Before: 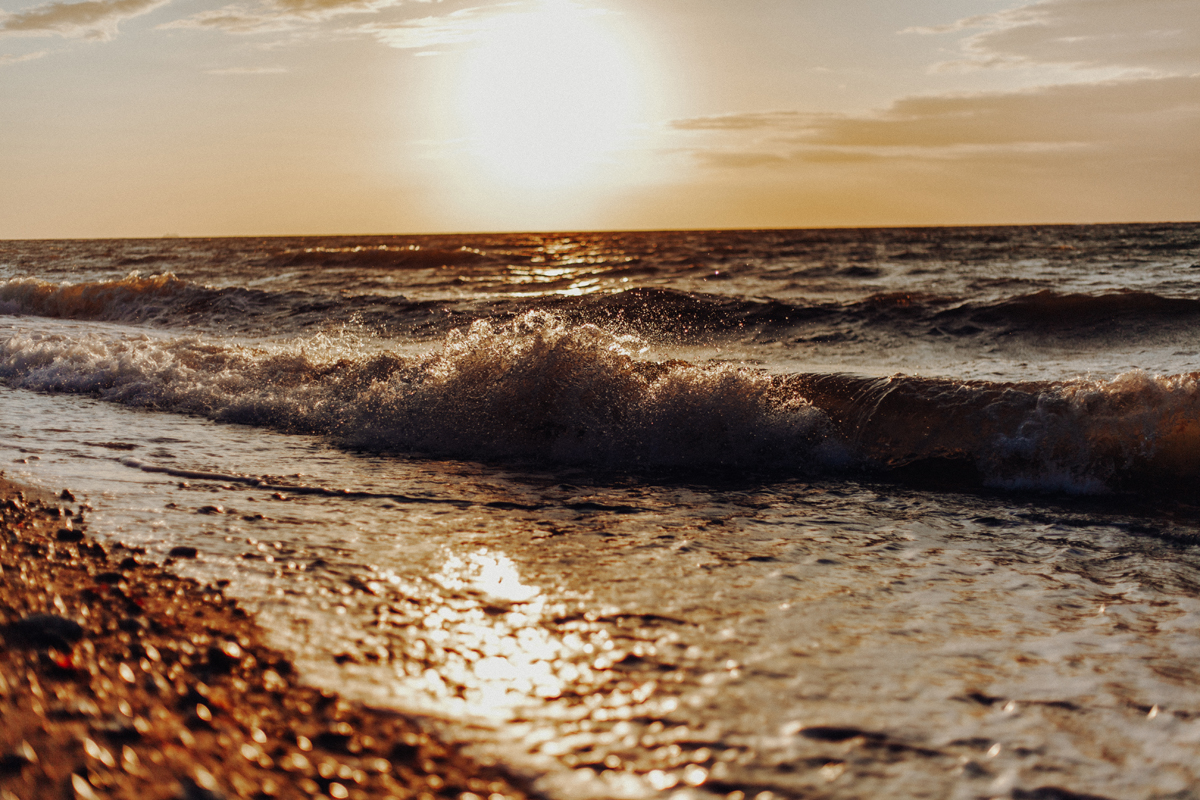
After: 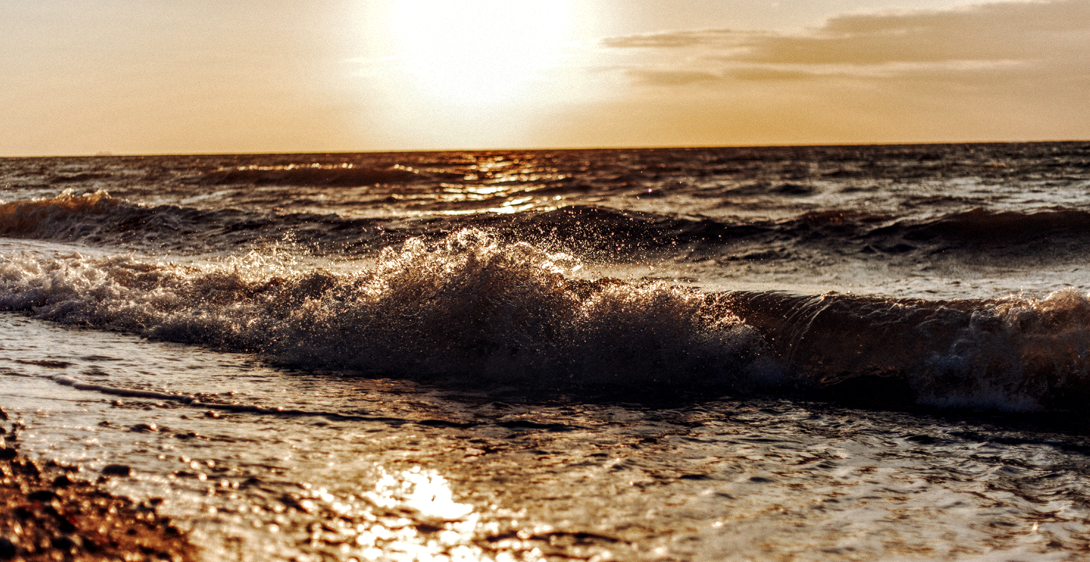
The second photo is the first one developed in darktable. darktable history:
crop: left 5.596%, top 10.314%, right 3.534%, bottom 19.395%
tone equalizer: -8 EV -0.417 EV, -7 EV -0.389 EV, -6 EV -0.333 EV, -5 EV -0.222 EV, -3 EV 0.222 EV, -2 EV 0.333 EV, -1 EV 0.389 EV, +0 EV 0.417 EV, edges refinement/feathering 500, mask exposure compensation -1.57 EV, preserve details no
local contrast: detail 130%
